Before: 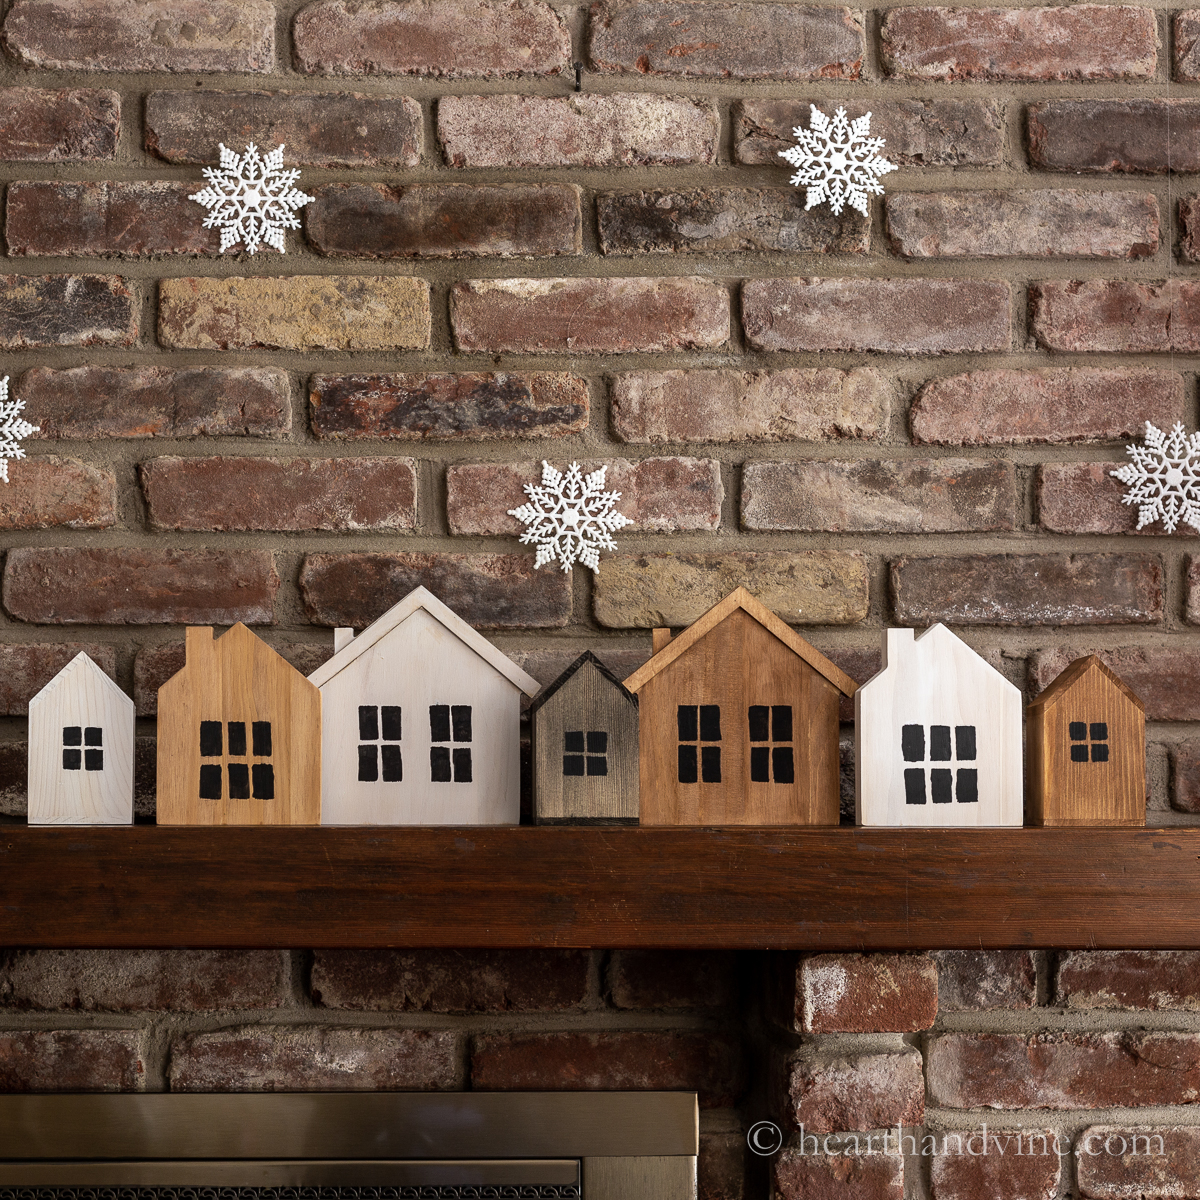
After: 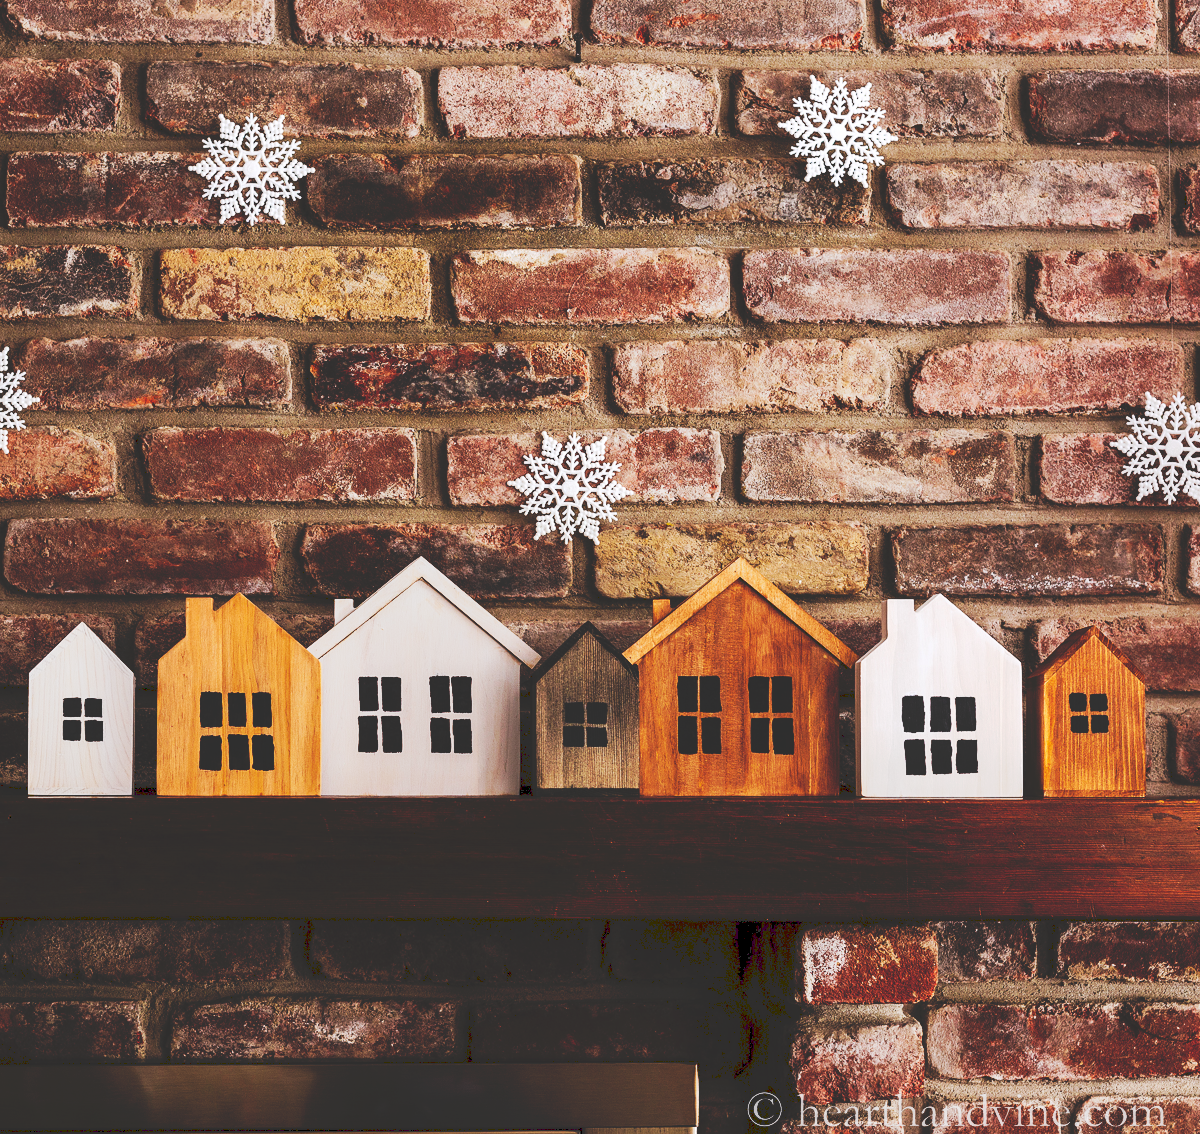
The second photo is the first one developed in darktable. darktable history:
crop and rotate: top 2.479%, bottom 3.018%
tone curve: curves: ch0 [(0, 0) (0.003, 0.184) (0.011, 0.184) (0.025, 0.189) (0.044, 0.192) (0.069, 0.194) (0.1, 0.2) (0.136, 0.202) (0.177, 0.206) (0.224, 0.214) (0.277, 0.243) (0.335, 0.297) (0.399, 0.39) (0.468, 0.508) (0.543, 0.653) (0.623, 0.754) (0.709, 0.834) (0.801, 0.887) (0.898, 0.925) (1, 1)], preserve colors none
white balance: red 1.004, blue 1.024
